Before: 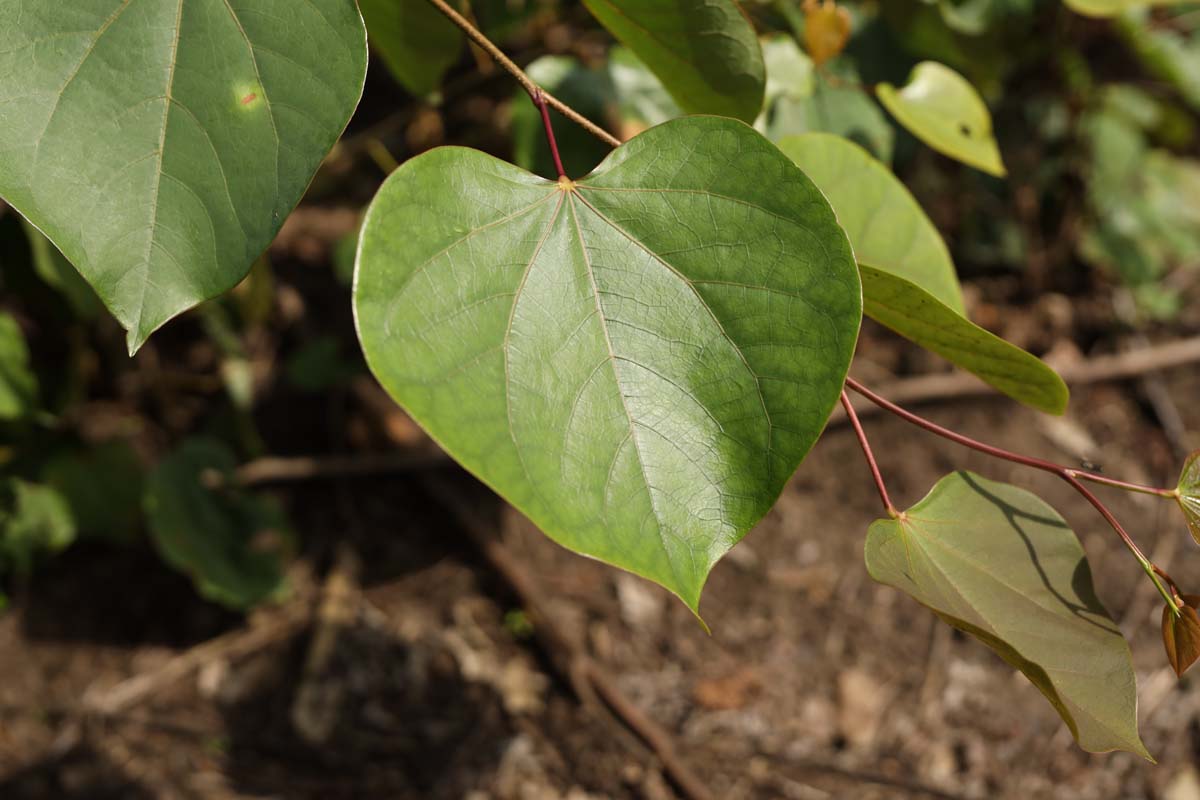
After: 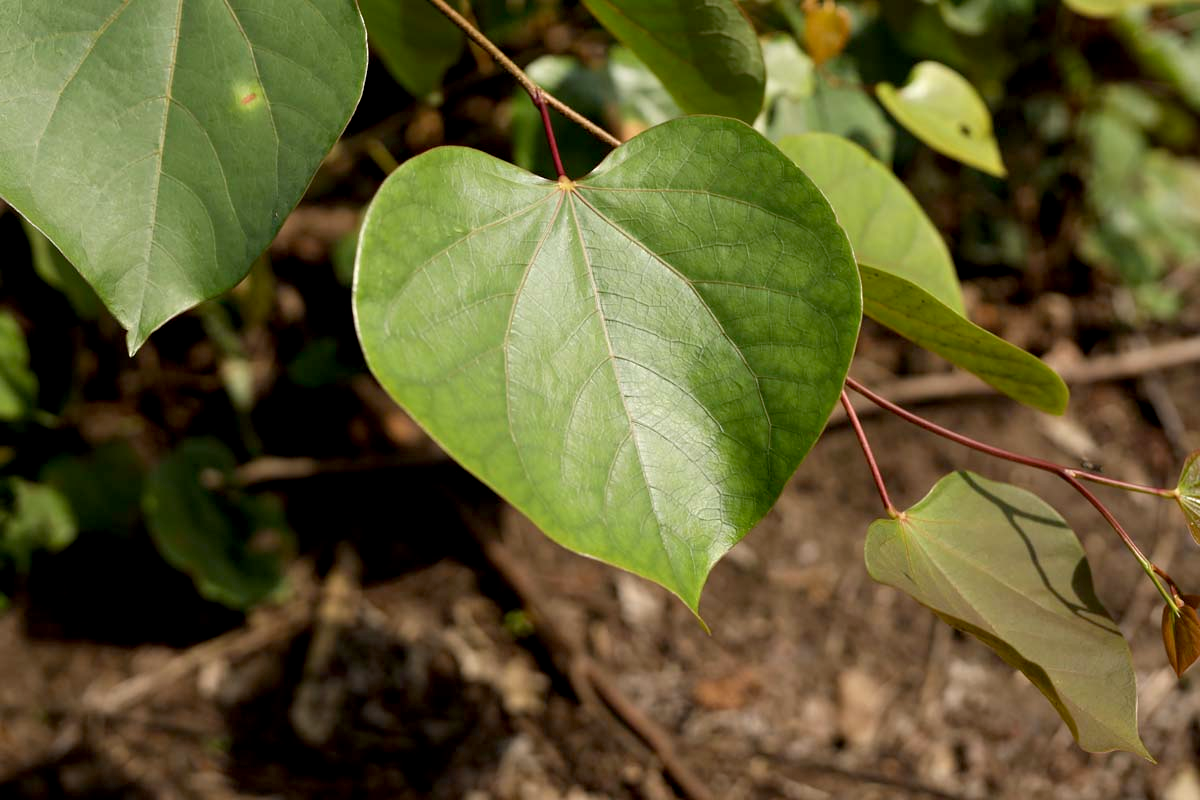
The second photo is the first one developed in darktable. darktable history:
exposure: black level correction 0.007, exposure 0.155 EV, compensate highlight preservation false
